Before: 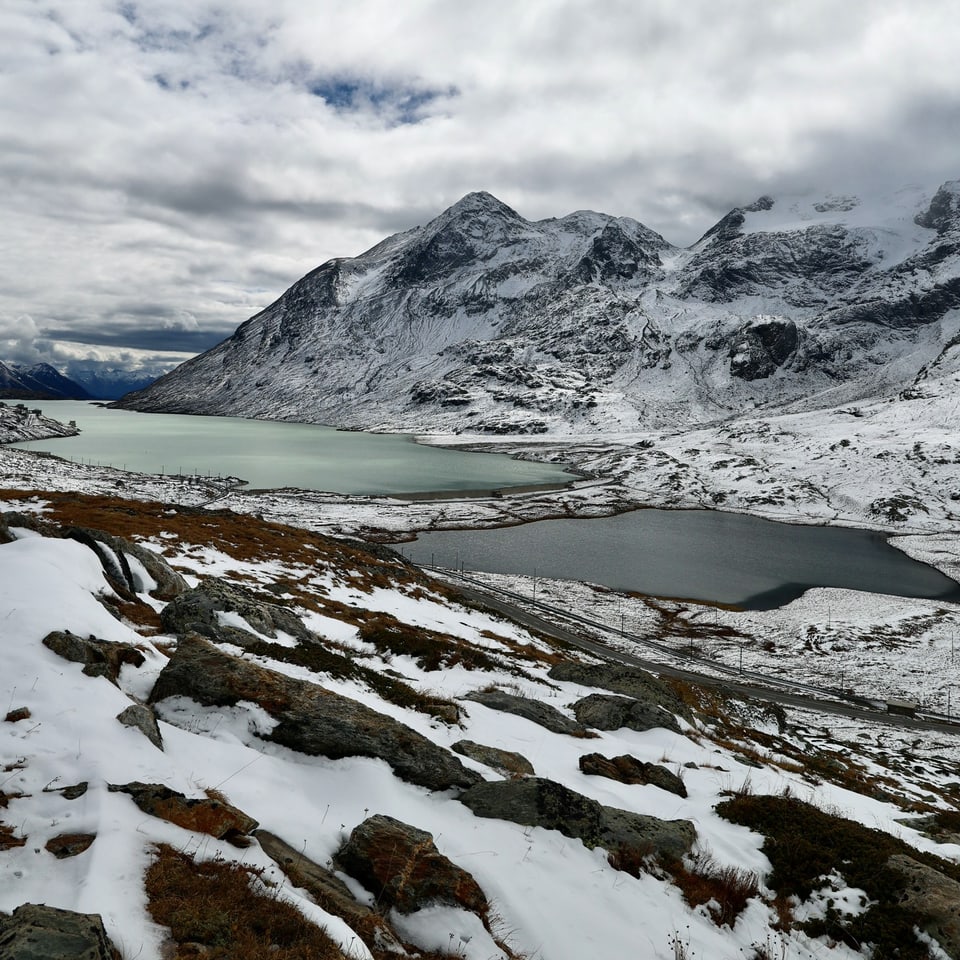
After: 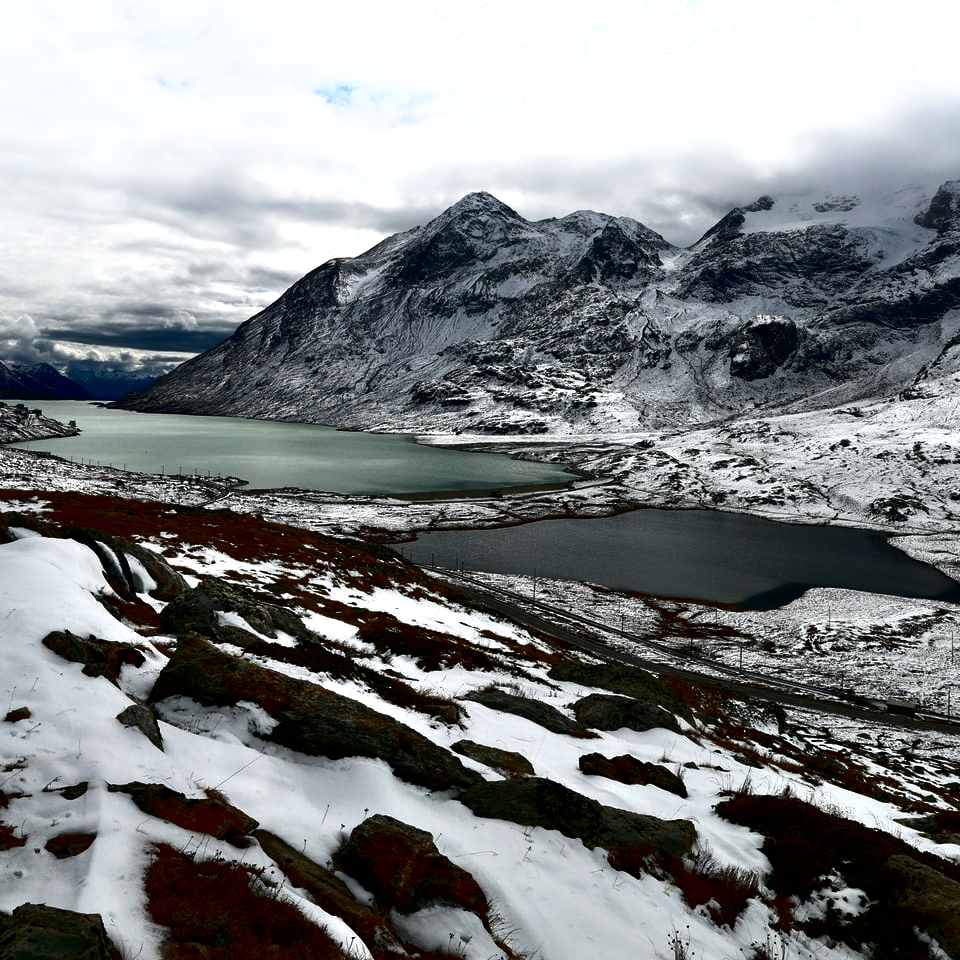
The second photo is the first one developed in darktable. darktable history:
contrast brightness saturation: brightness -0.502
exposure: black level correction 0.001, exposure 0.498 EV, compensate highlight preservation false
sharpen: radius 2.883, amount 0.873, threshold 47.188
shadows and highlights: shadows -20.86, highlights 99.49, soften with gaussian
